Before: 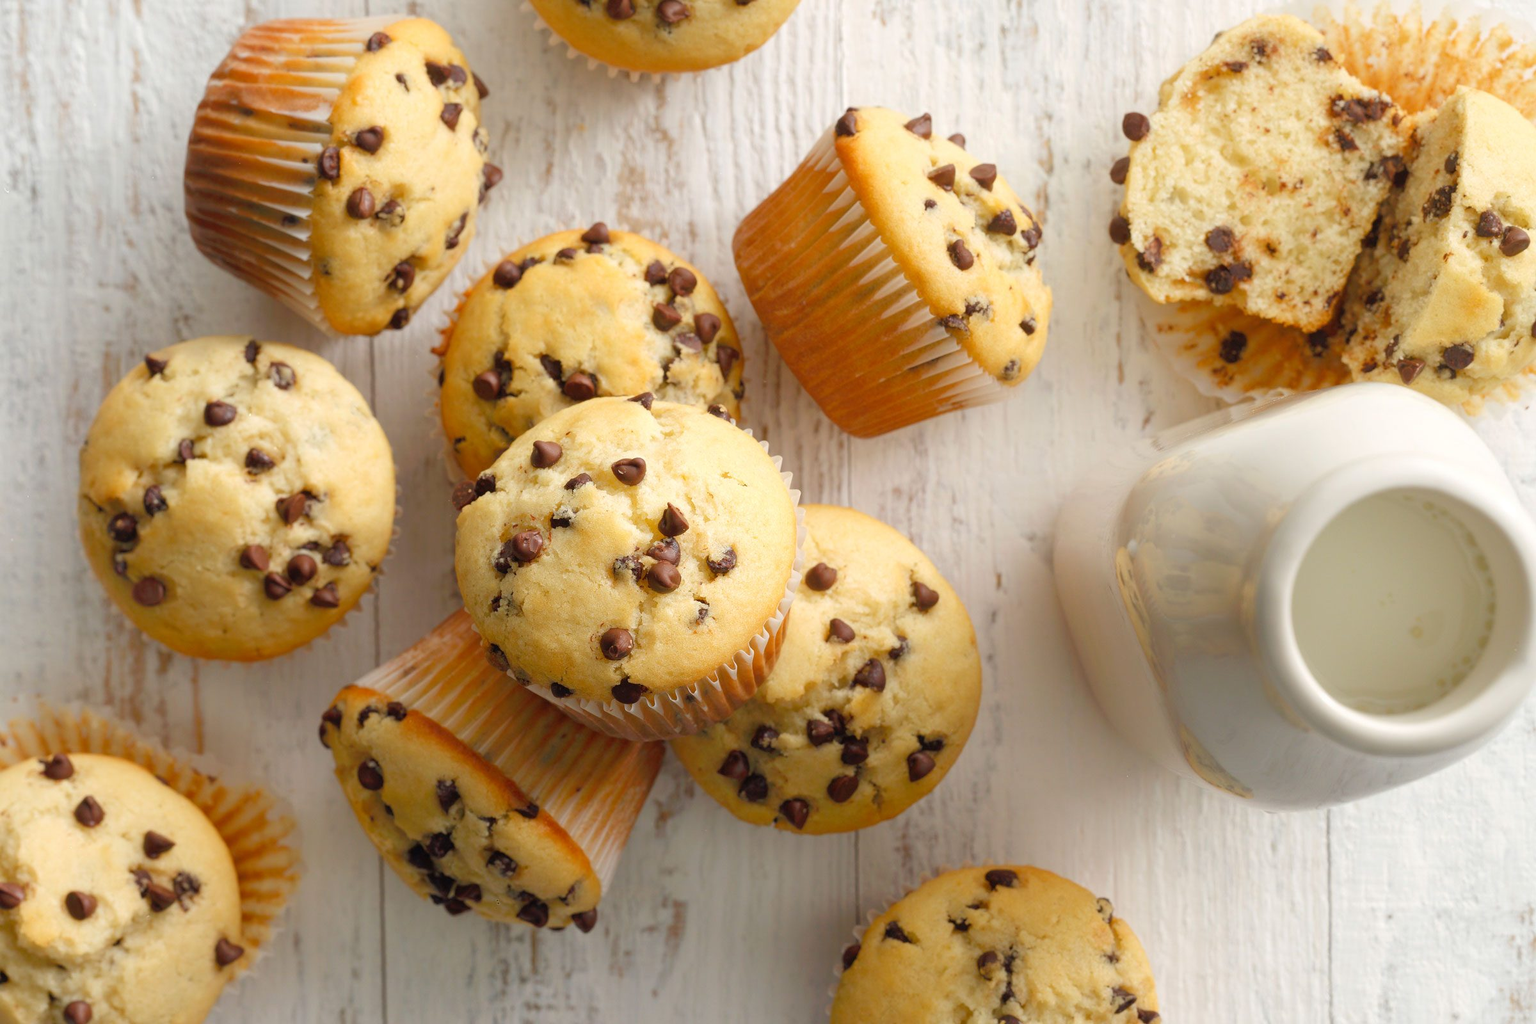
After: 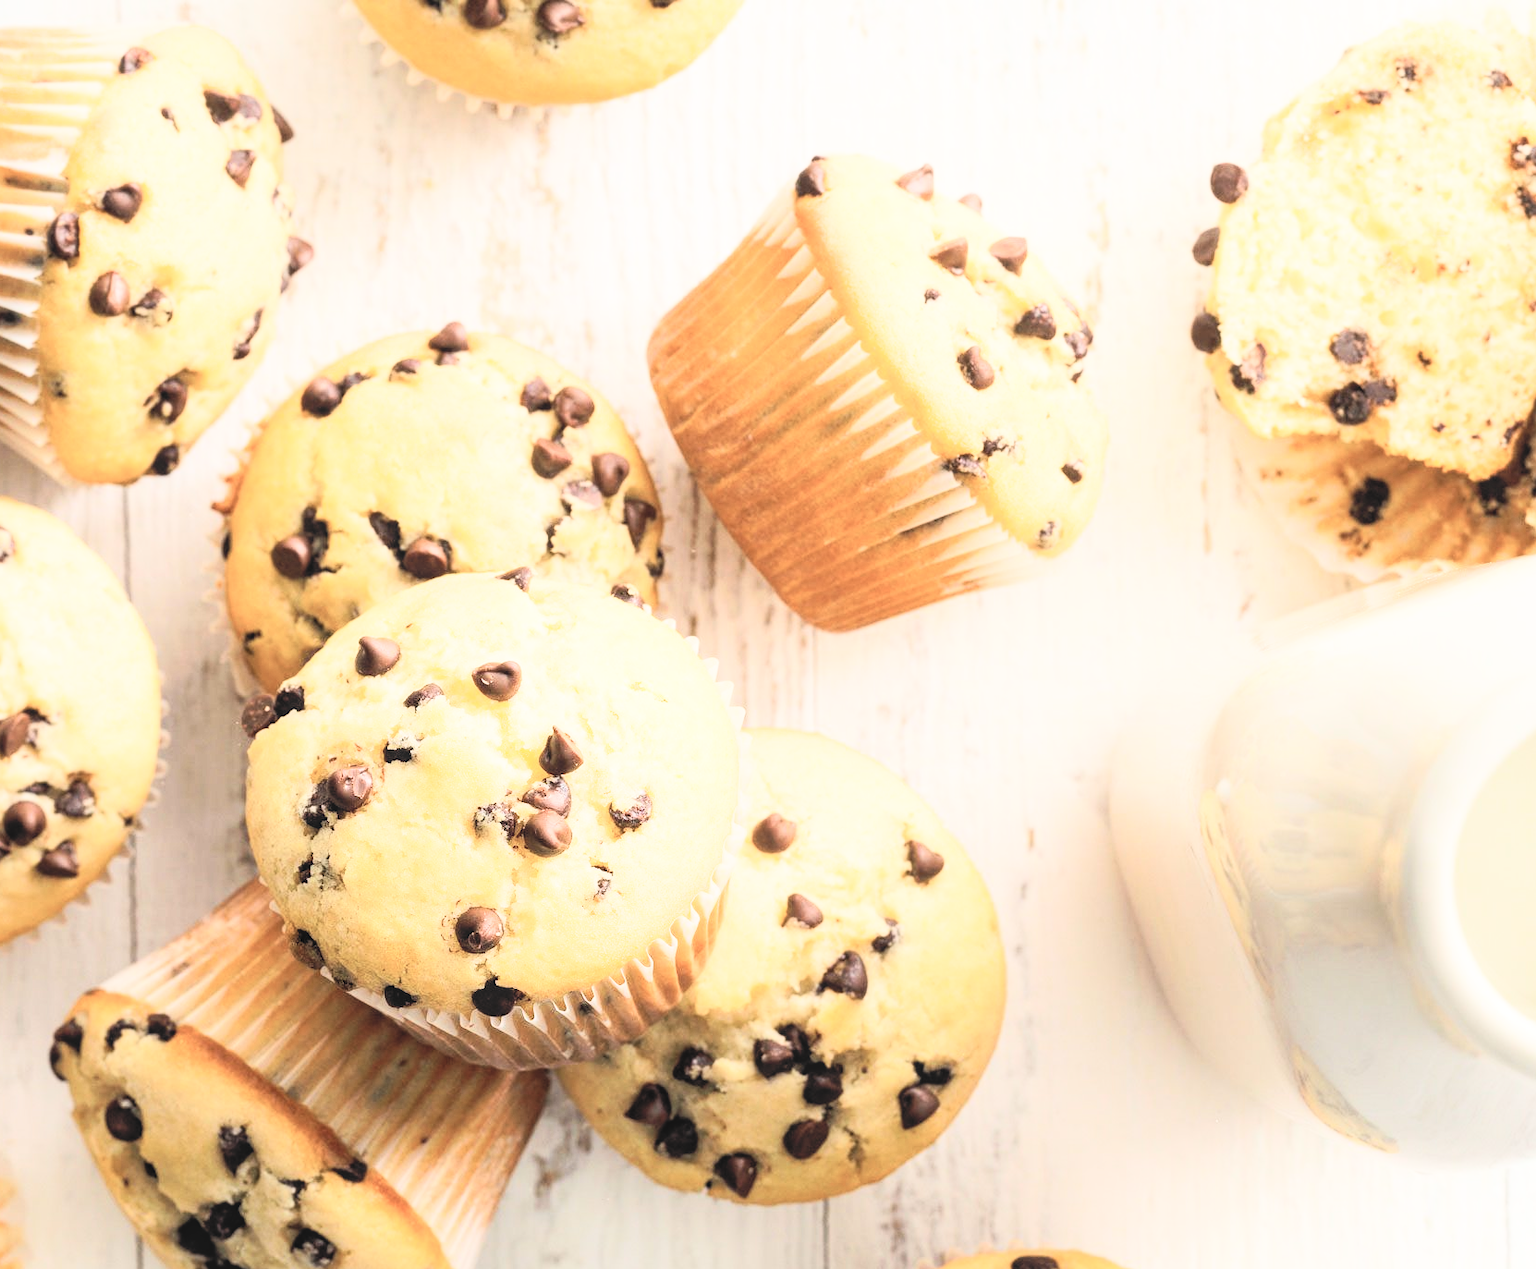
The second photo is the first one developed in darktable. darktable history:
filmic rgb: black relative exposure -5.09 EV, white relative exposure 3.55 EV, hardness 3.16, contrast 1.198, highlights saturation mix -48.96%
local contrast: detail 110%
exposure: exposure 0.654 EV, compensate exposure bias true, compensate highlight preservation false
crop: left 18.575%, right 12.169%, bottom 14.094%
color calibration: illuminant same as pipeline (D50), adaptation XYZ, x 0.345, y 0.358, temperature 5011.15 K
contrast brightness saturation: contrast 0.427, brightness 0.559, saturation -0.187
